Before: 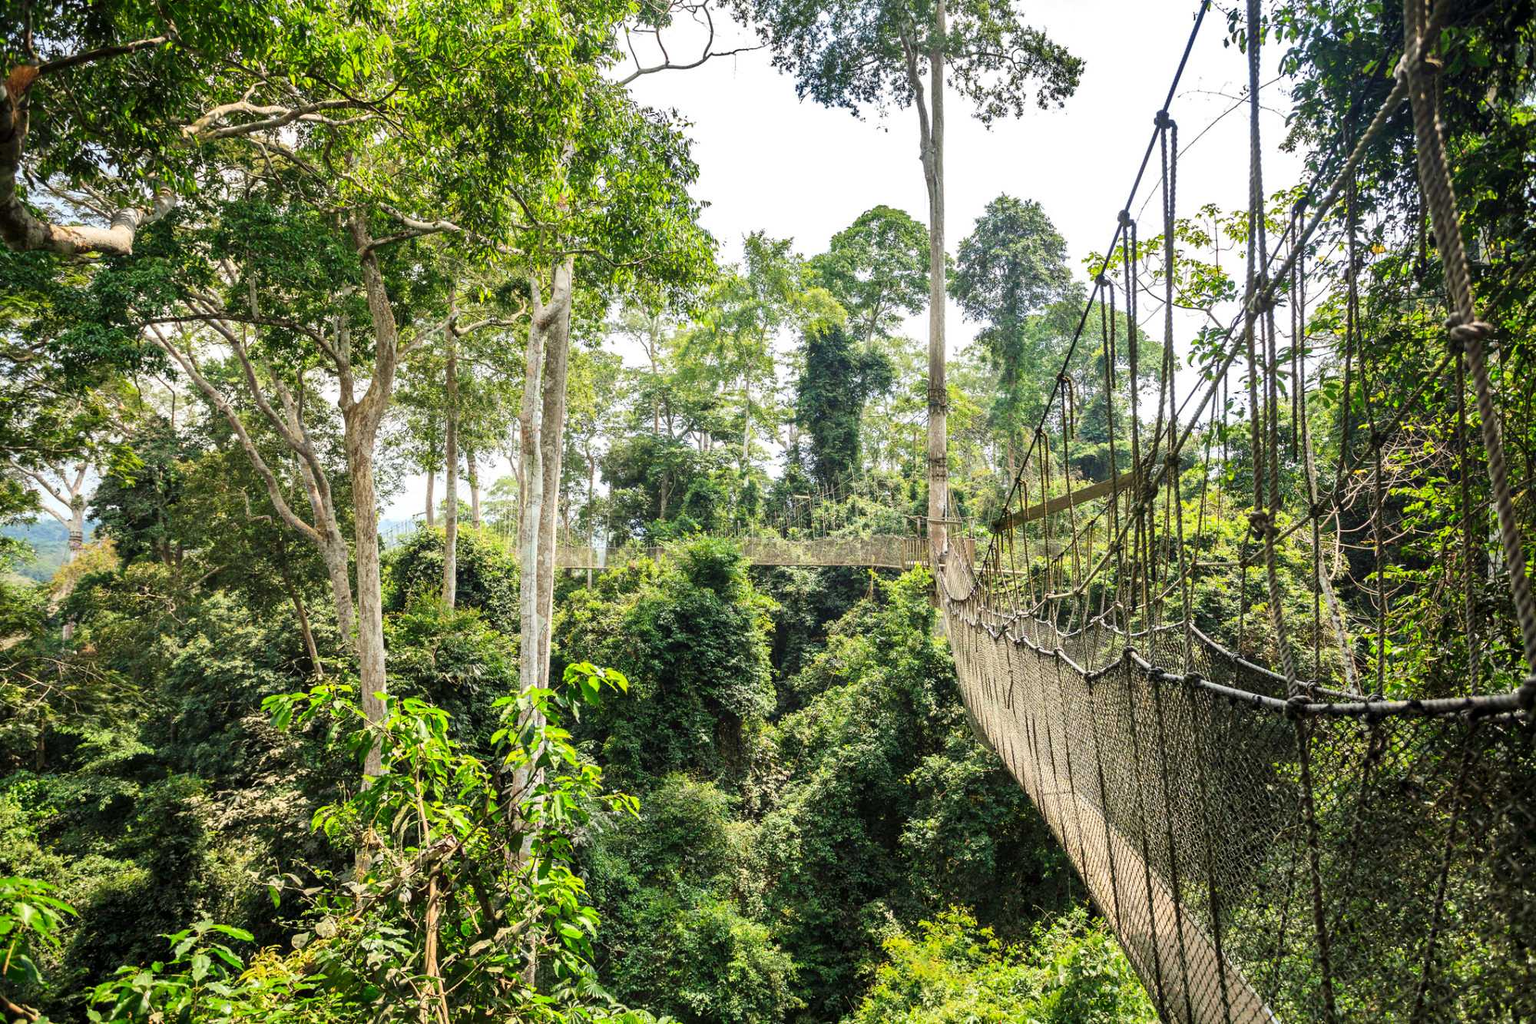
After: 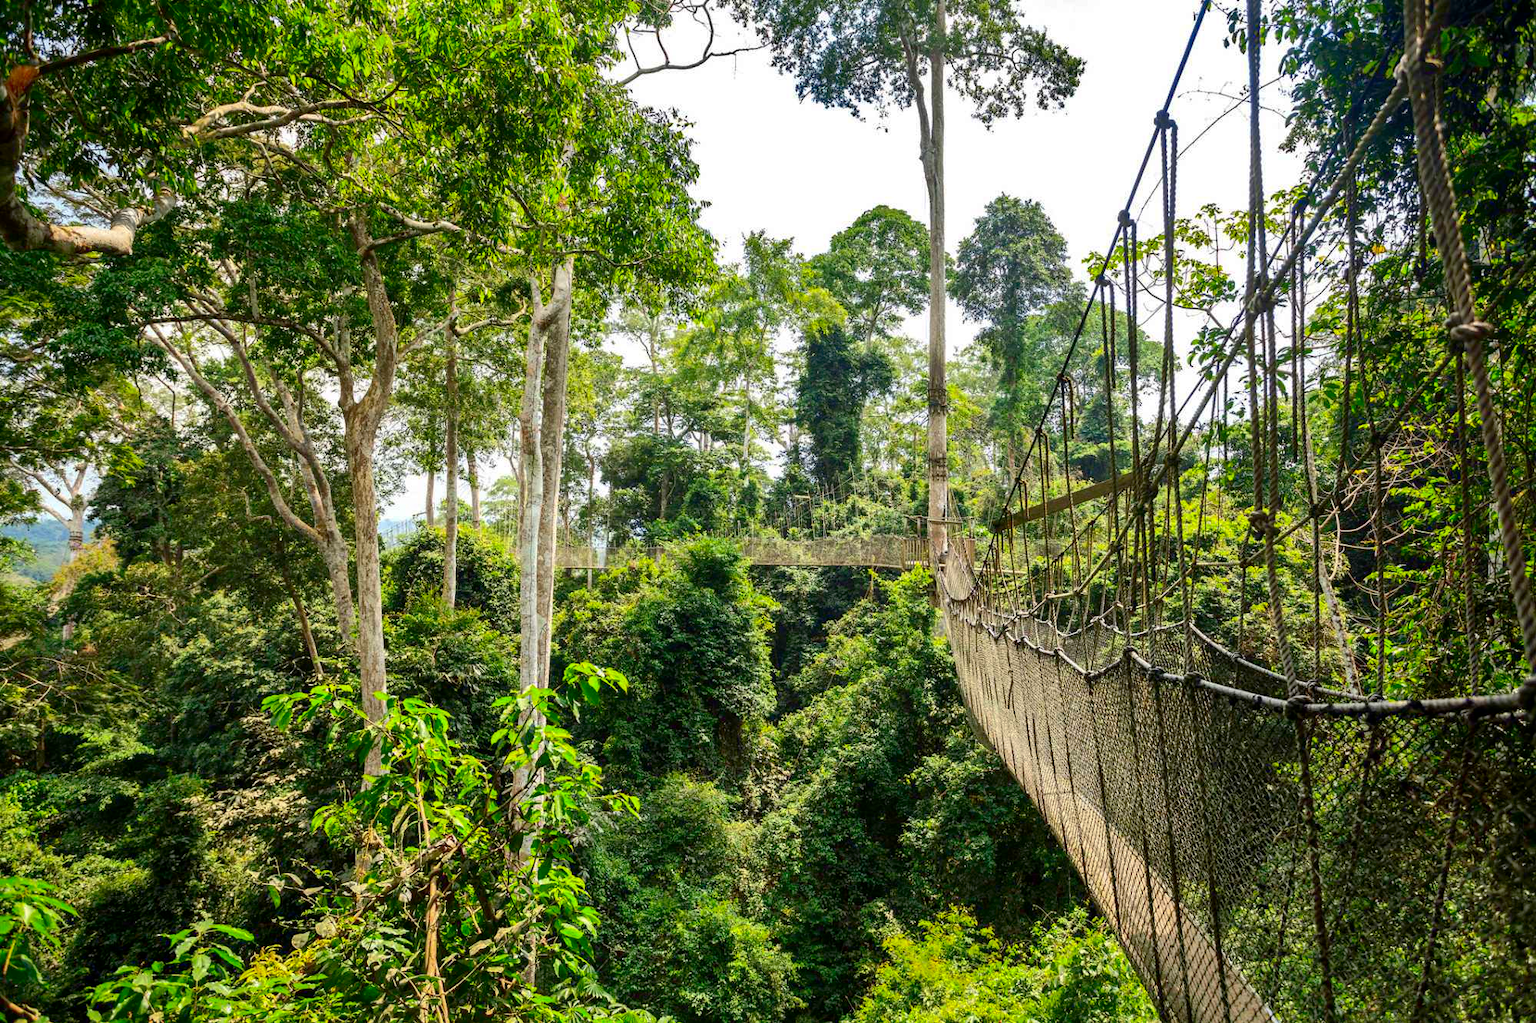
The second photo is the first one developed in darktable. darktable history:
contrast brightness saturation: contrast 0.124, brightness -0.12, saturation 0.197
shadows and highlights: on, module defaults
